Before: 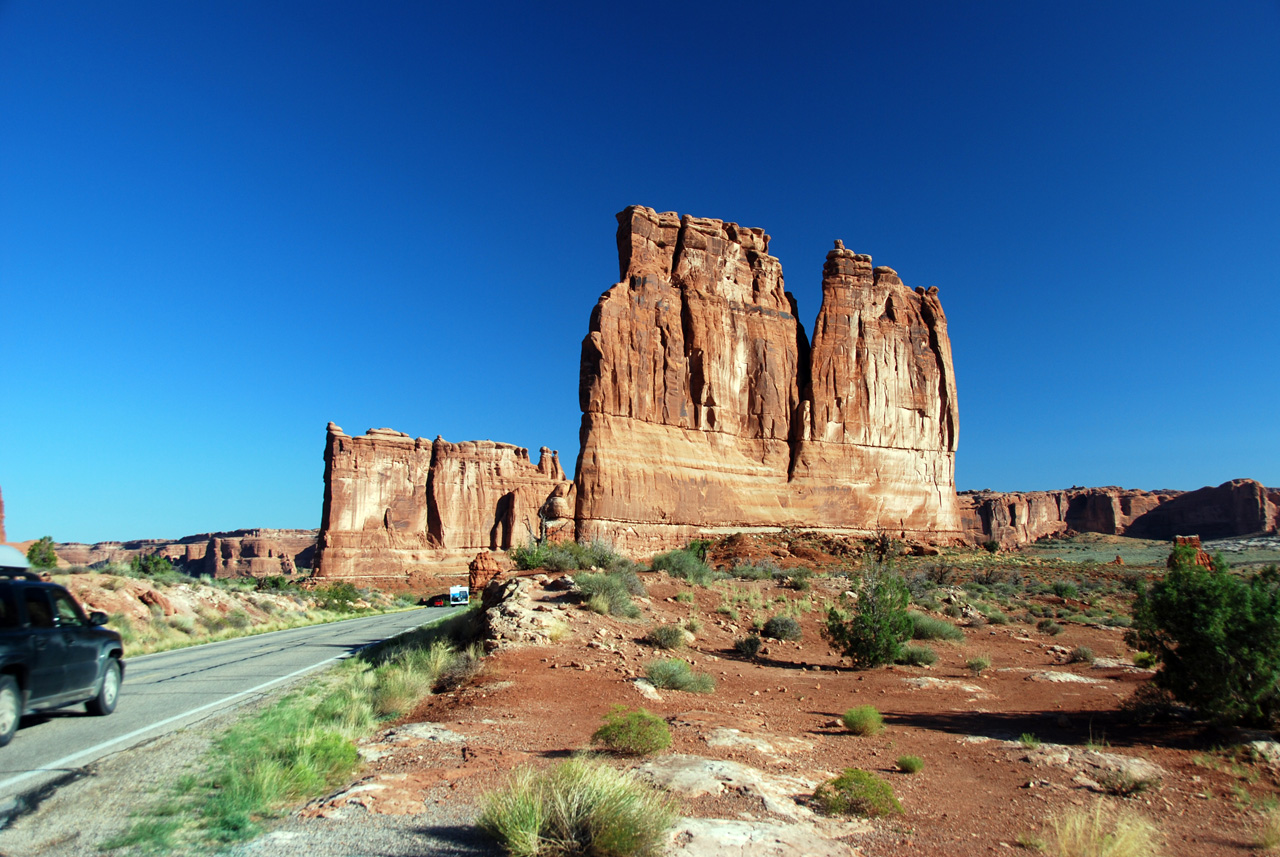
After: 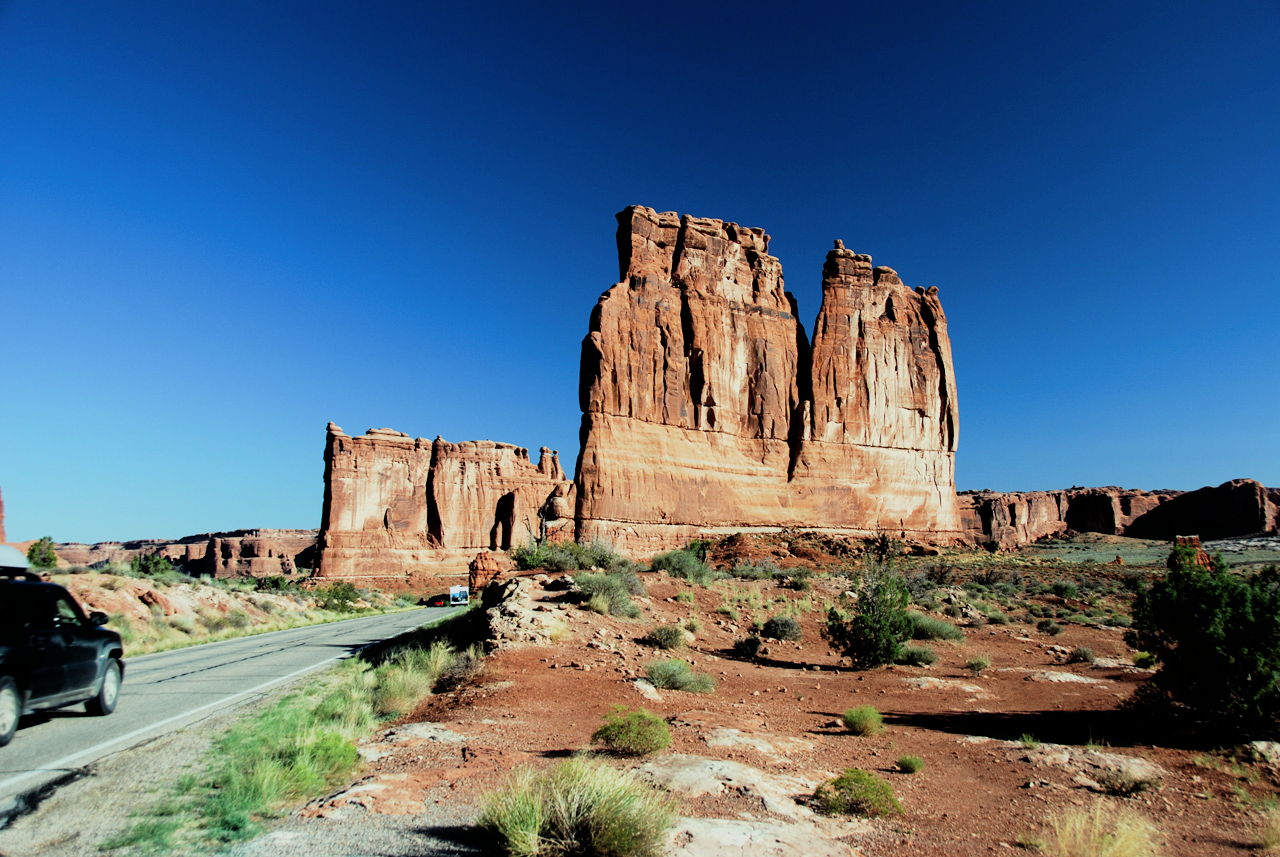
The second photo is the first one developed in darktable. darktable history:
filmic rgb: black relative exposure -5.06 EV, white relative exposure 3.97 EV, hardness 2.88, contrast 1.299, highlights saturation mix -28.95%
